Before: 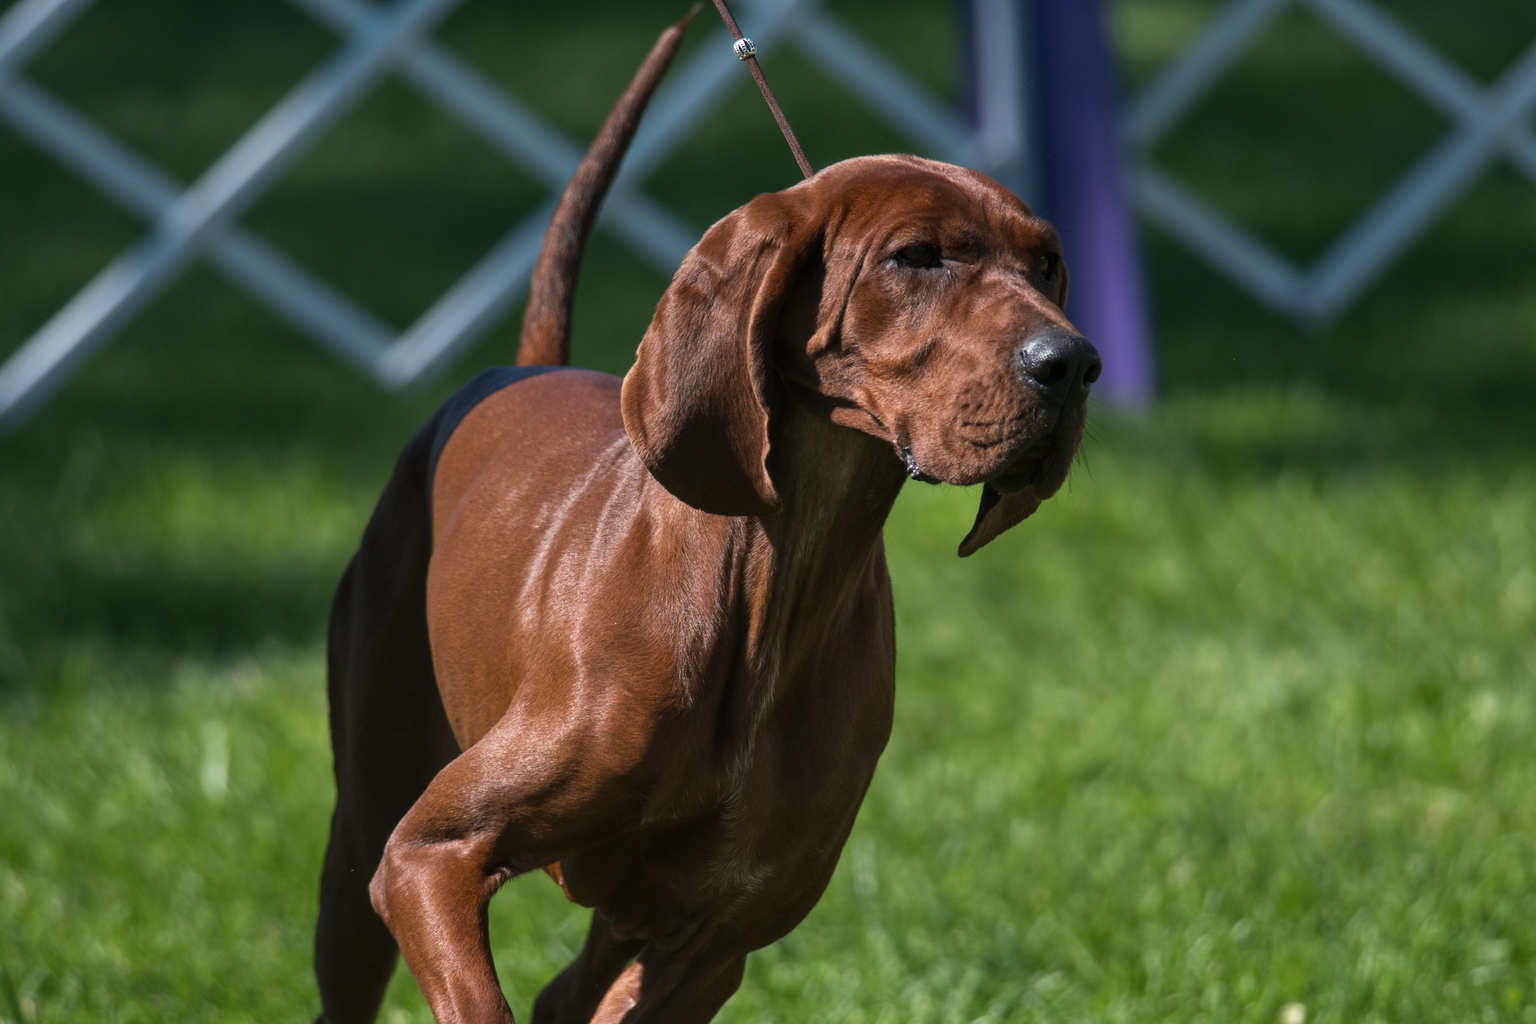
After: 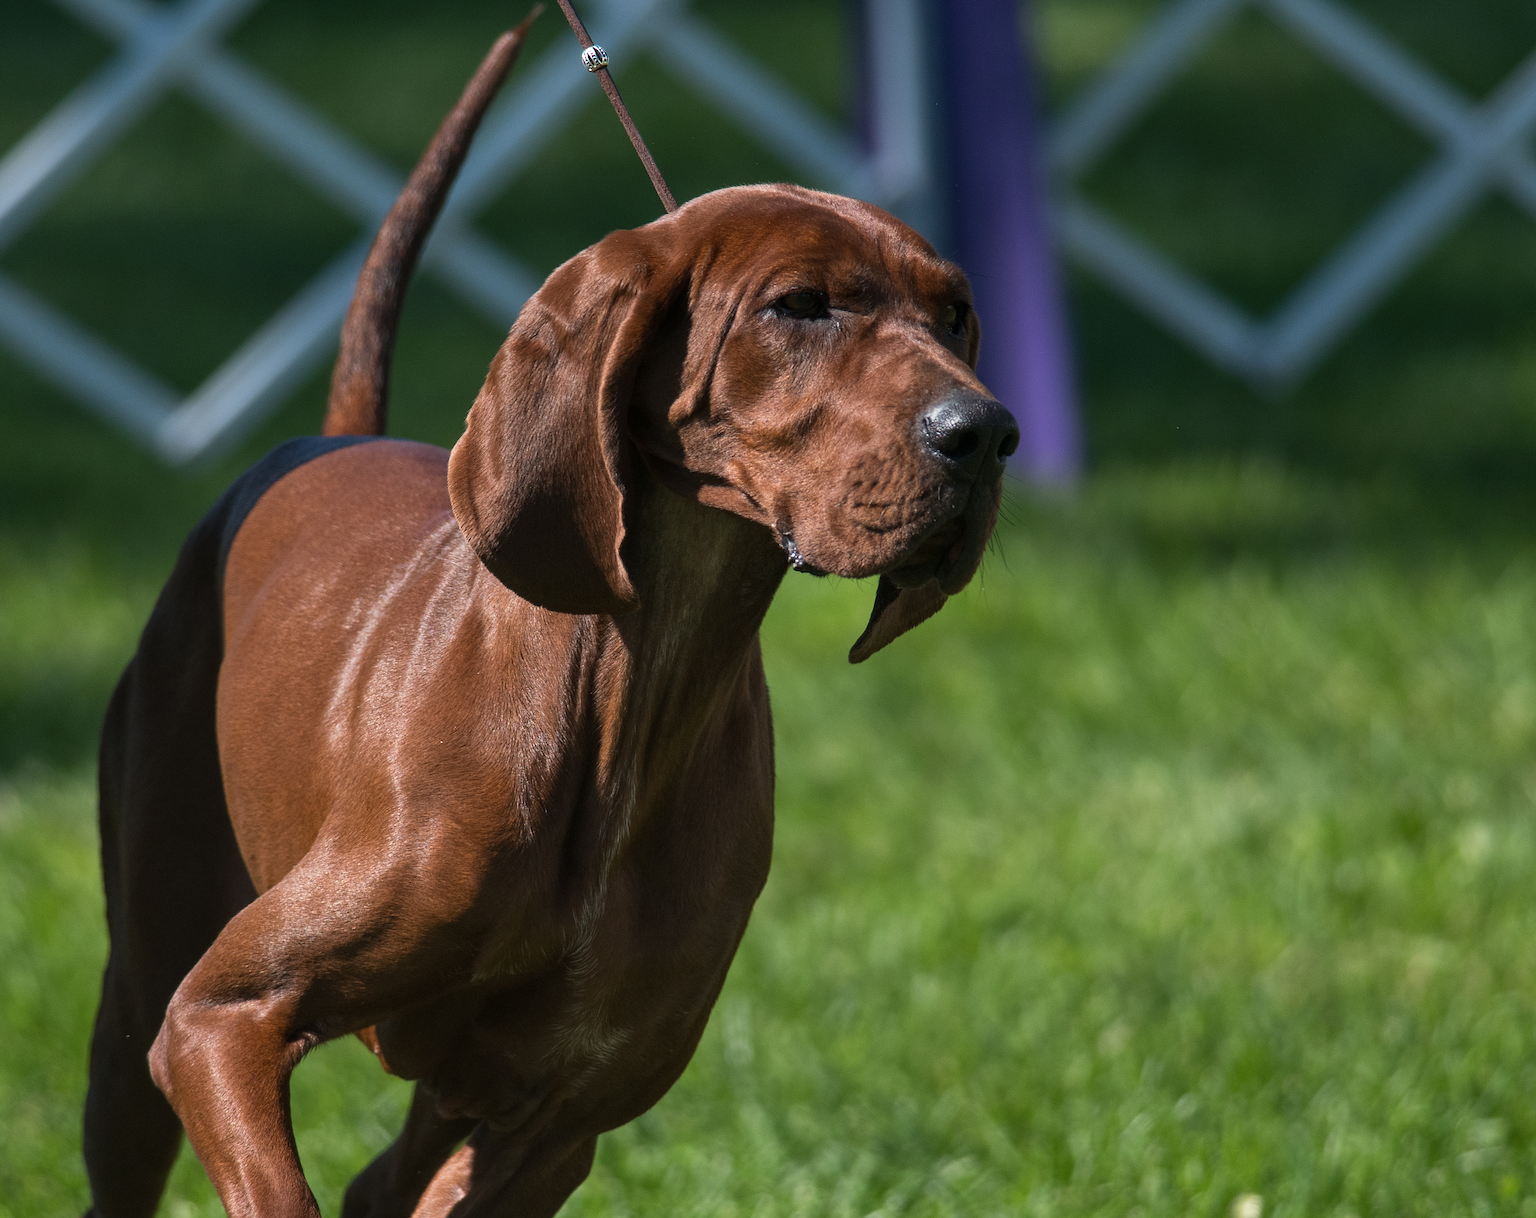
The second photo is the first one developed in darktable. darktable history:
crop: left 15.954%
sharpen: on, module defaults
